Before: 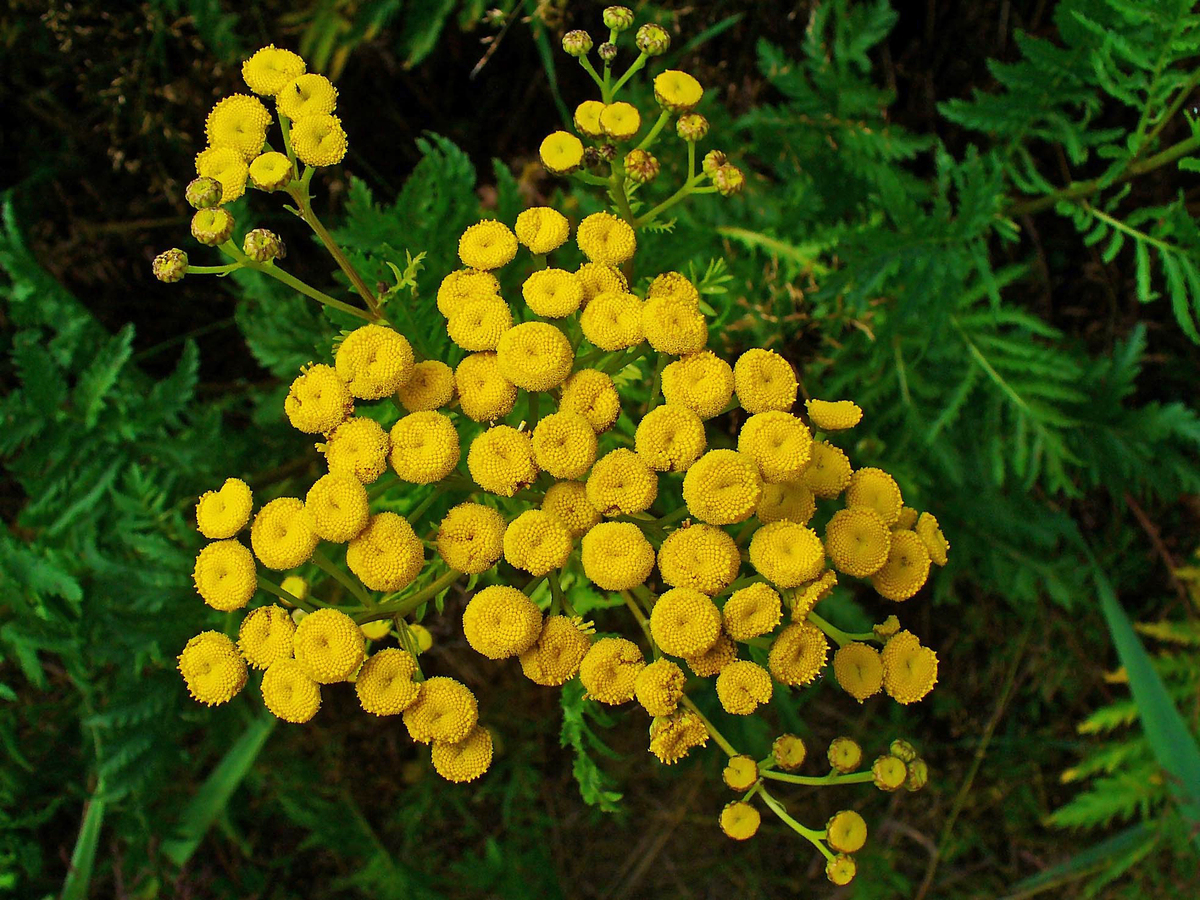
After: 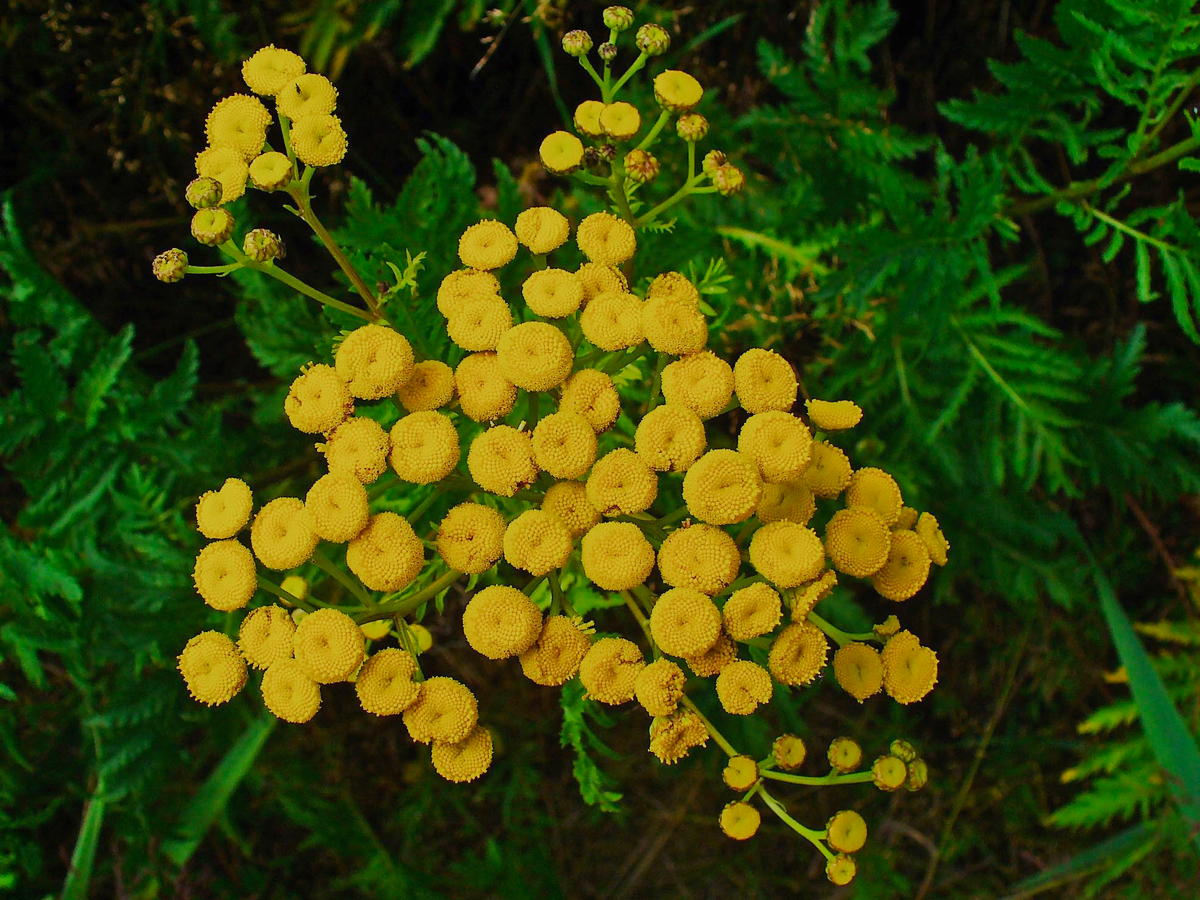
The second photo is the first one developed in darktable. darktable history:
contrast brightness saturation: contrast 0.045, saturation 0.165
filmic rgb: black relative exposure -16 EV, white relative exposure 6.91 EV, hardness 4.66, color science v5 (2021), contrast in shadows safe, contrast in highlights safe
local contrast: mode bilateral grid, contrast 99, coarseness 99, detail 90%, midtone range 0.2
